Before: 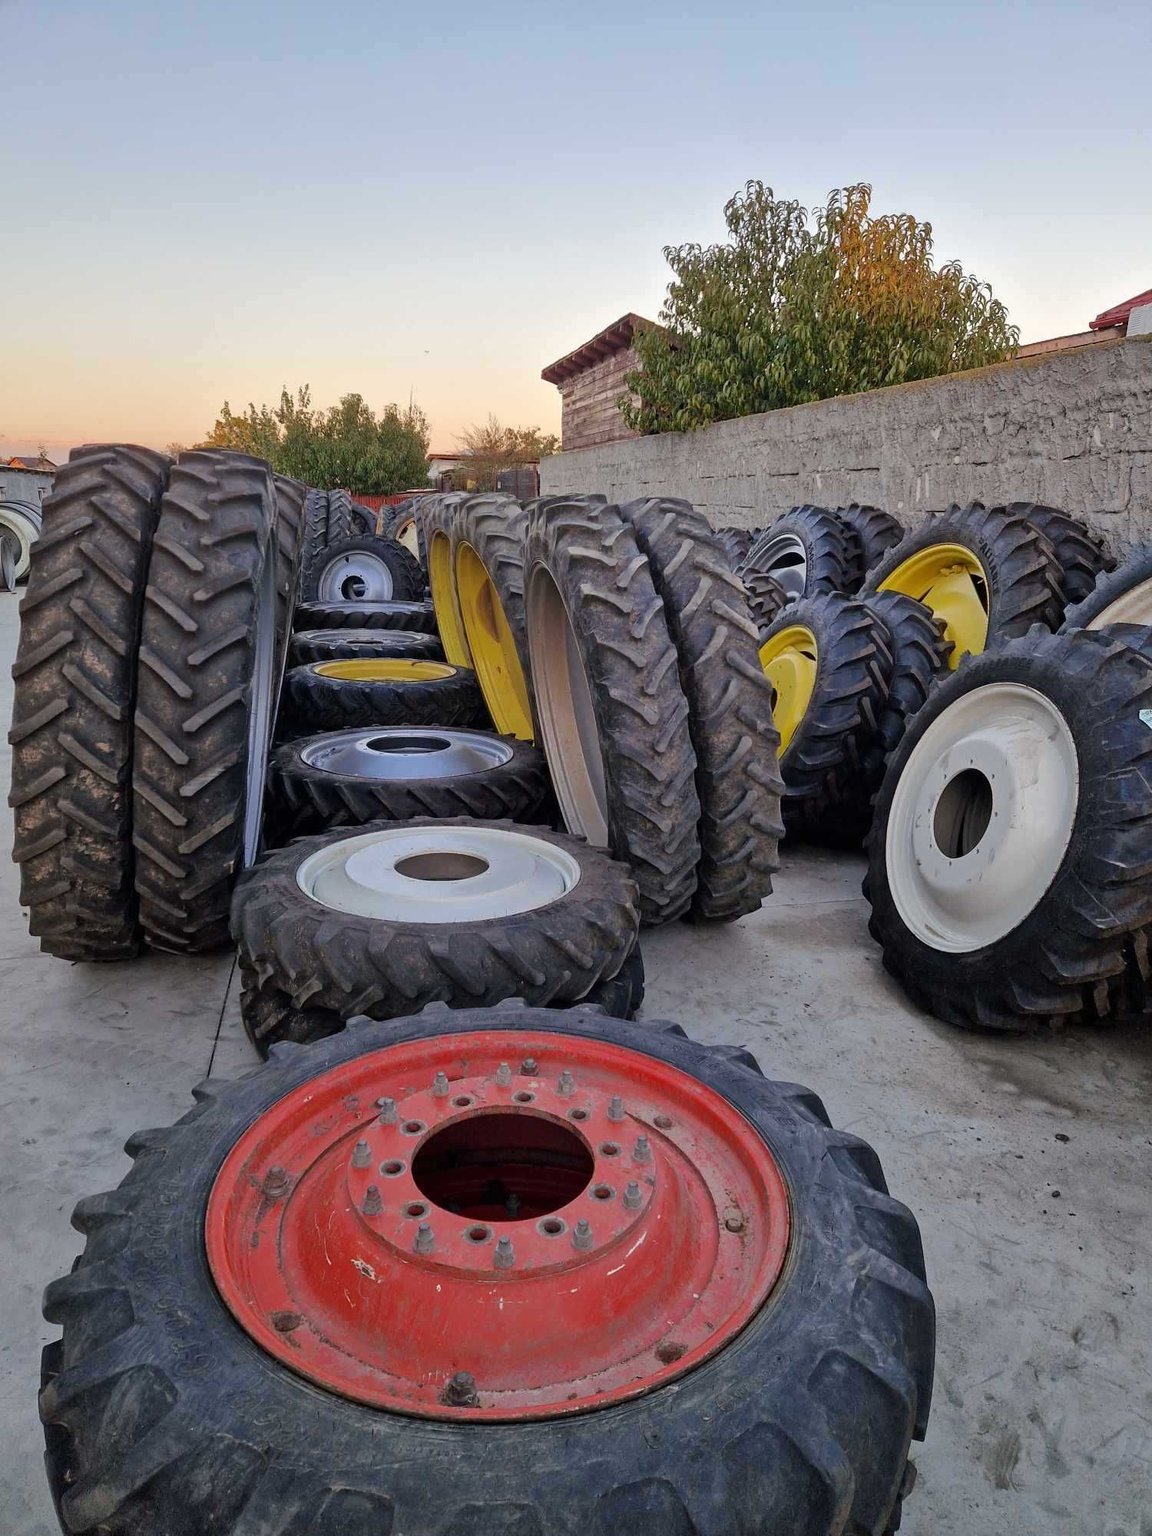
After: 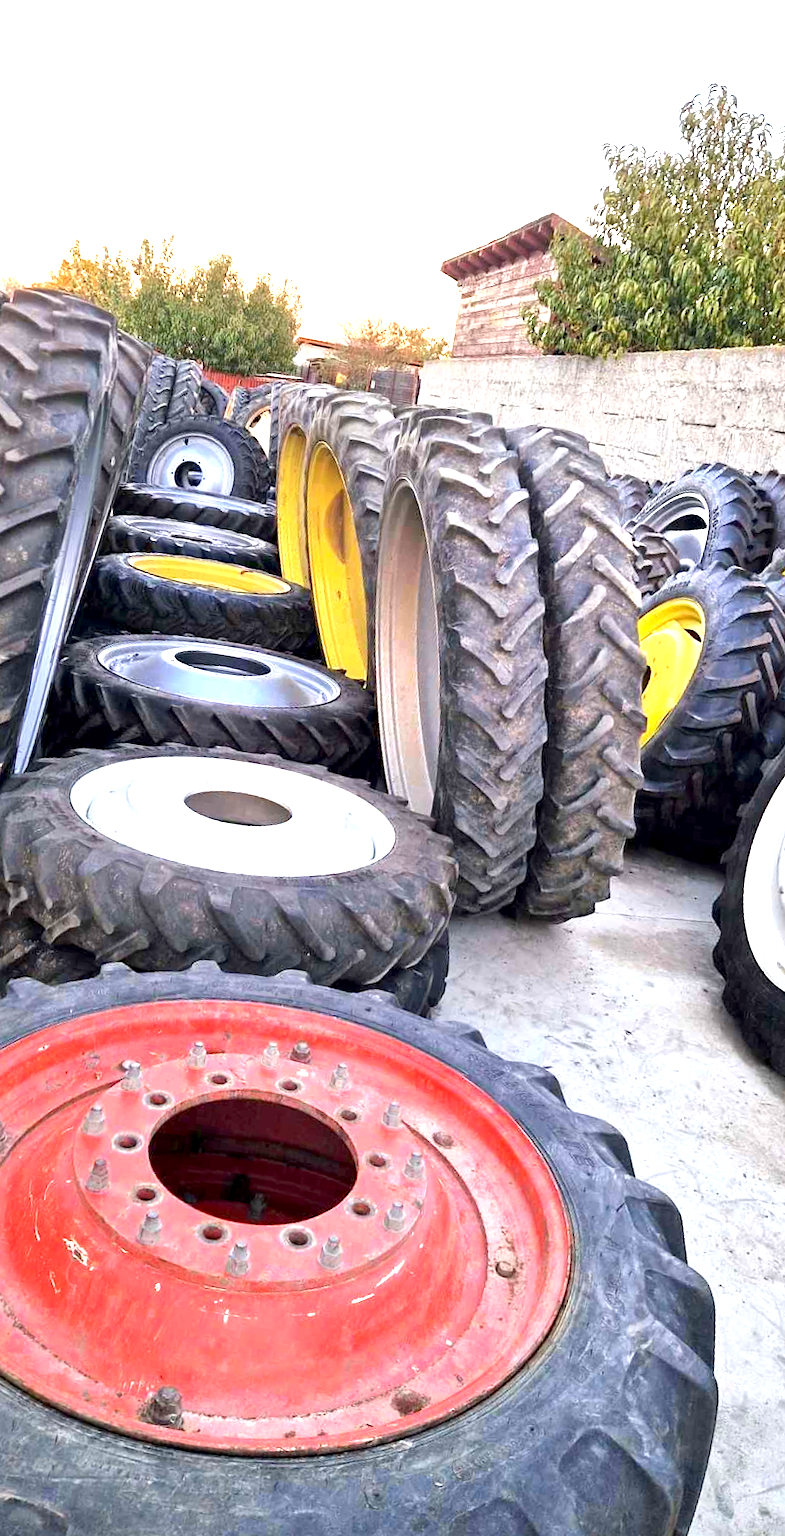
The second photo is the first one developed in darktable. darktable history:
crop and rotate: angle 0.02°, left 24.353%, top 13.219%, right 26.156%, bottom 8.224%
rotate and perspective: rotation 9.12°, automatic cropping off
exposure: black level correction 0.001, exposure 1.84 EV, compensate highlight preservation false
